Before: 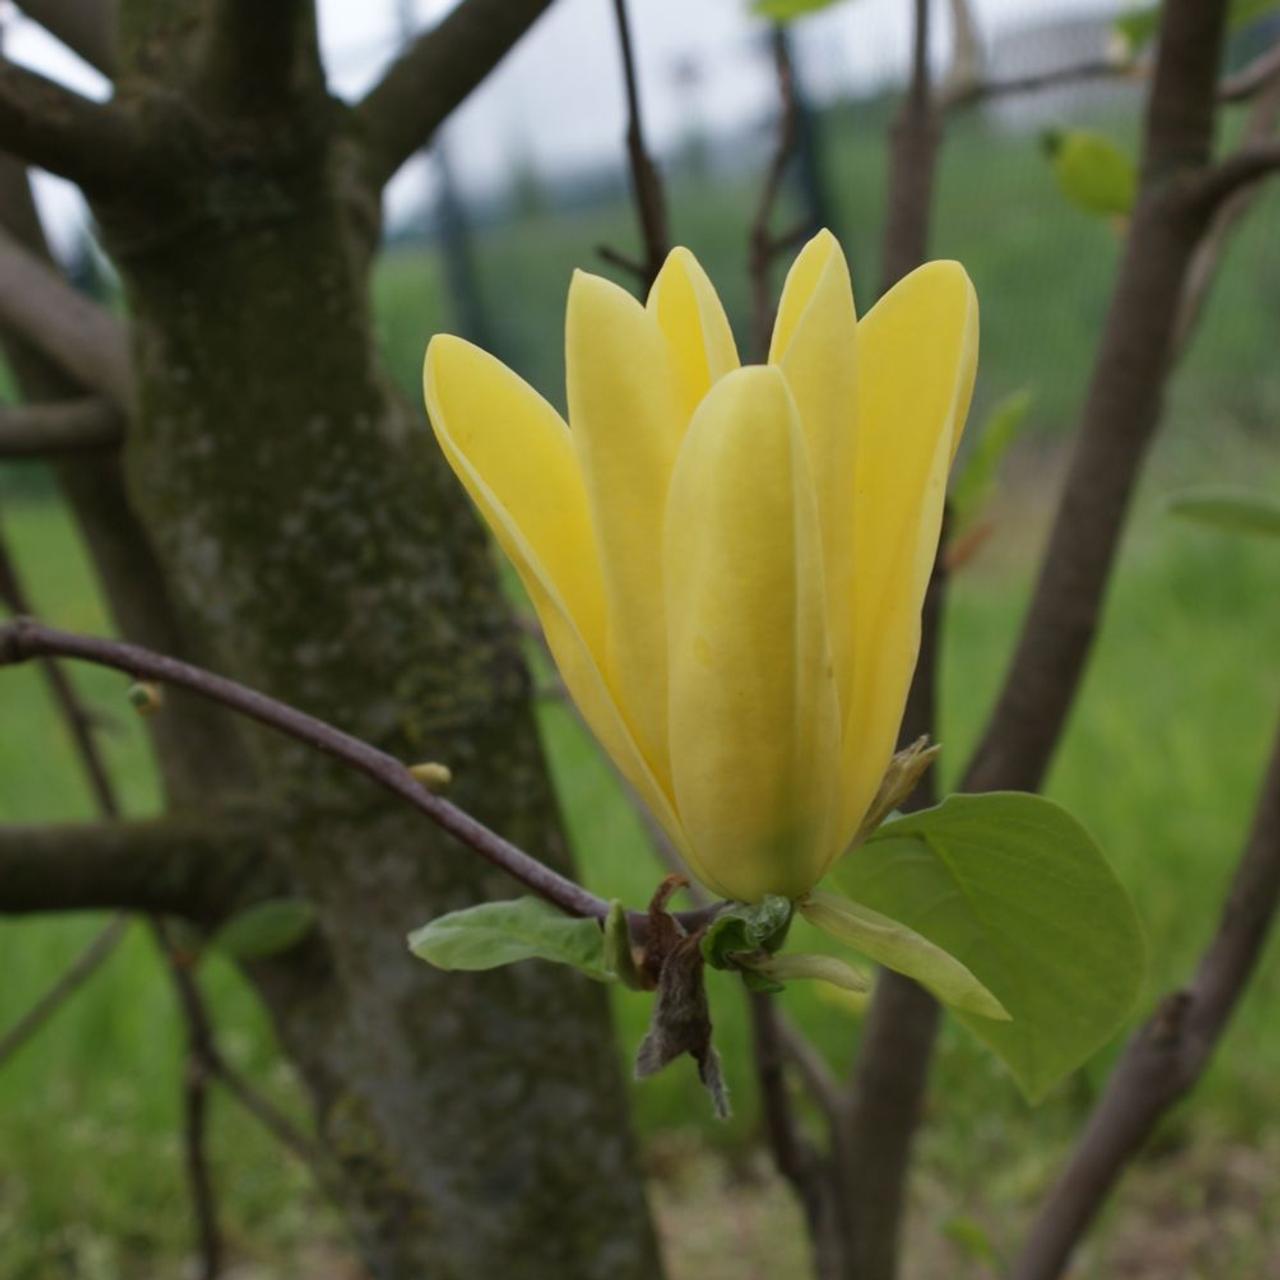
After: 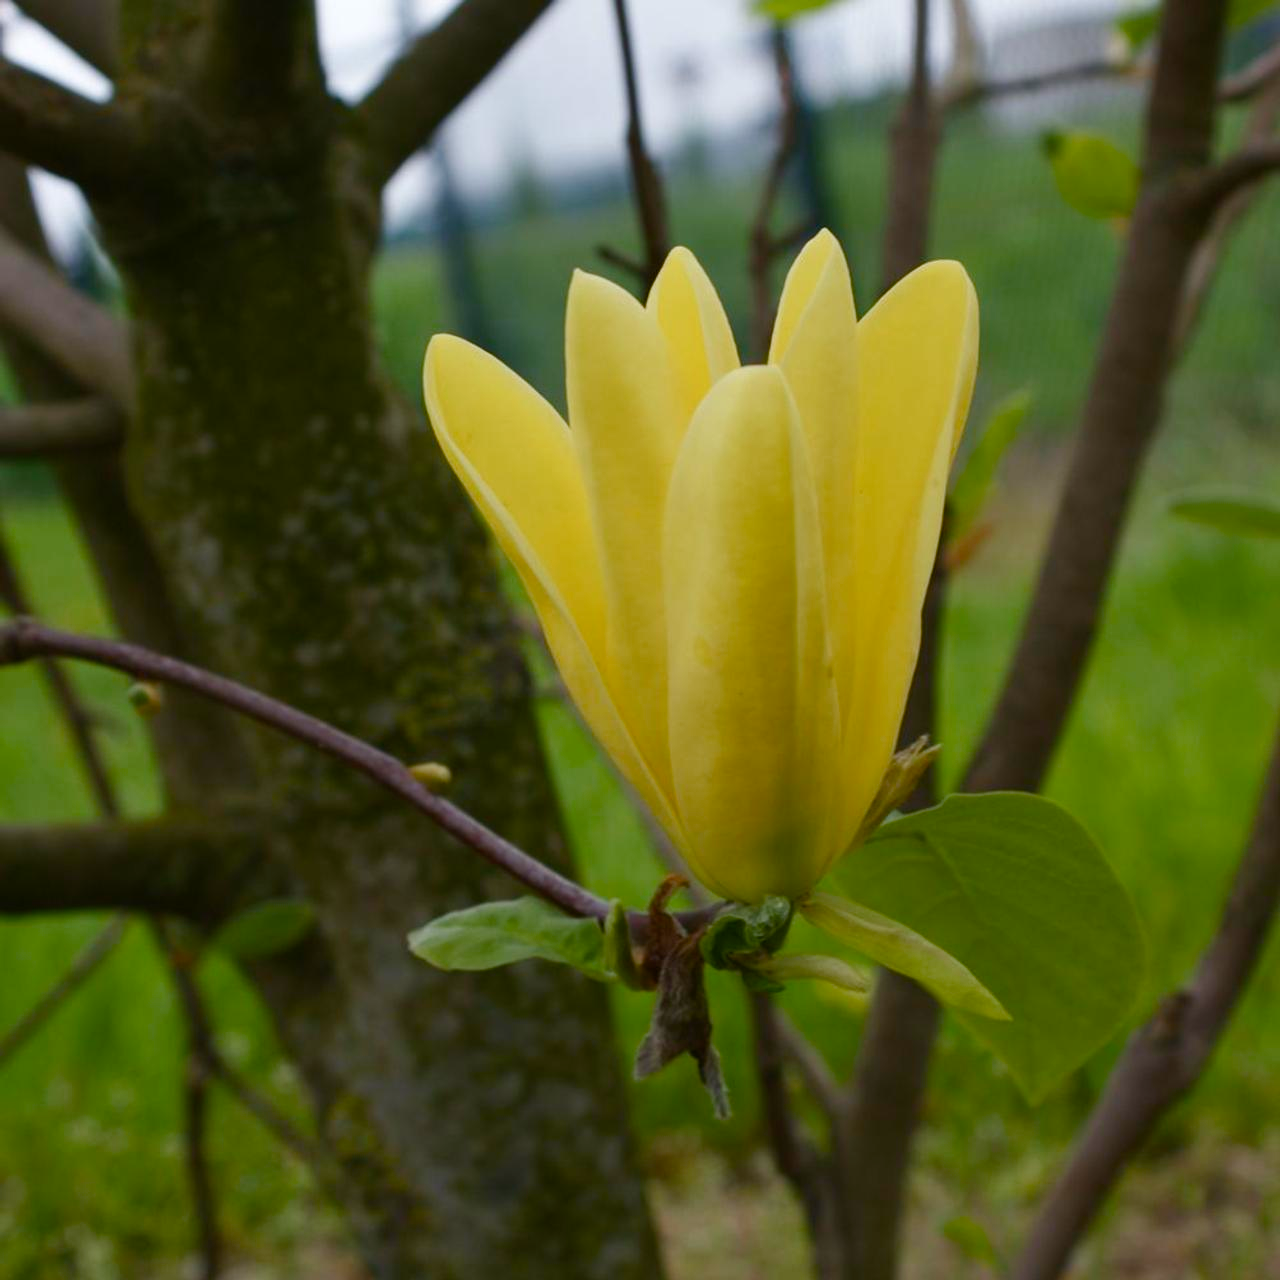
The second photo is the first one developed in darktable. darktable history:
color balance rgb: shadows lift › luminance -20.336%, perceptual saturation grading › global saturation 14.394%, perceptual saturation grading › highlights -30.109%, perceptual saturation grading › shadows 51.279%, global vibrance 20%
